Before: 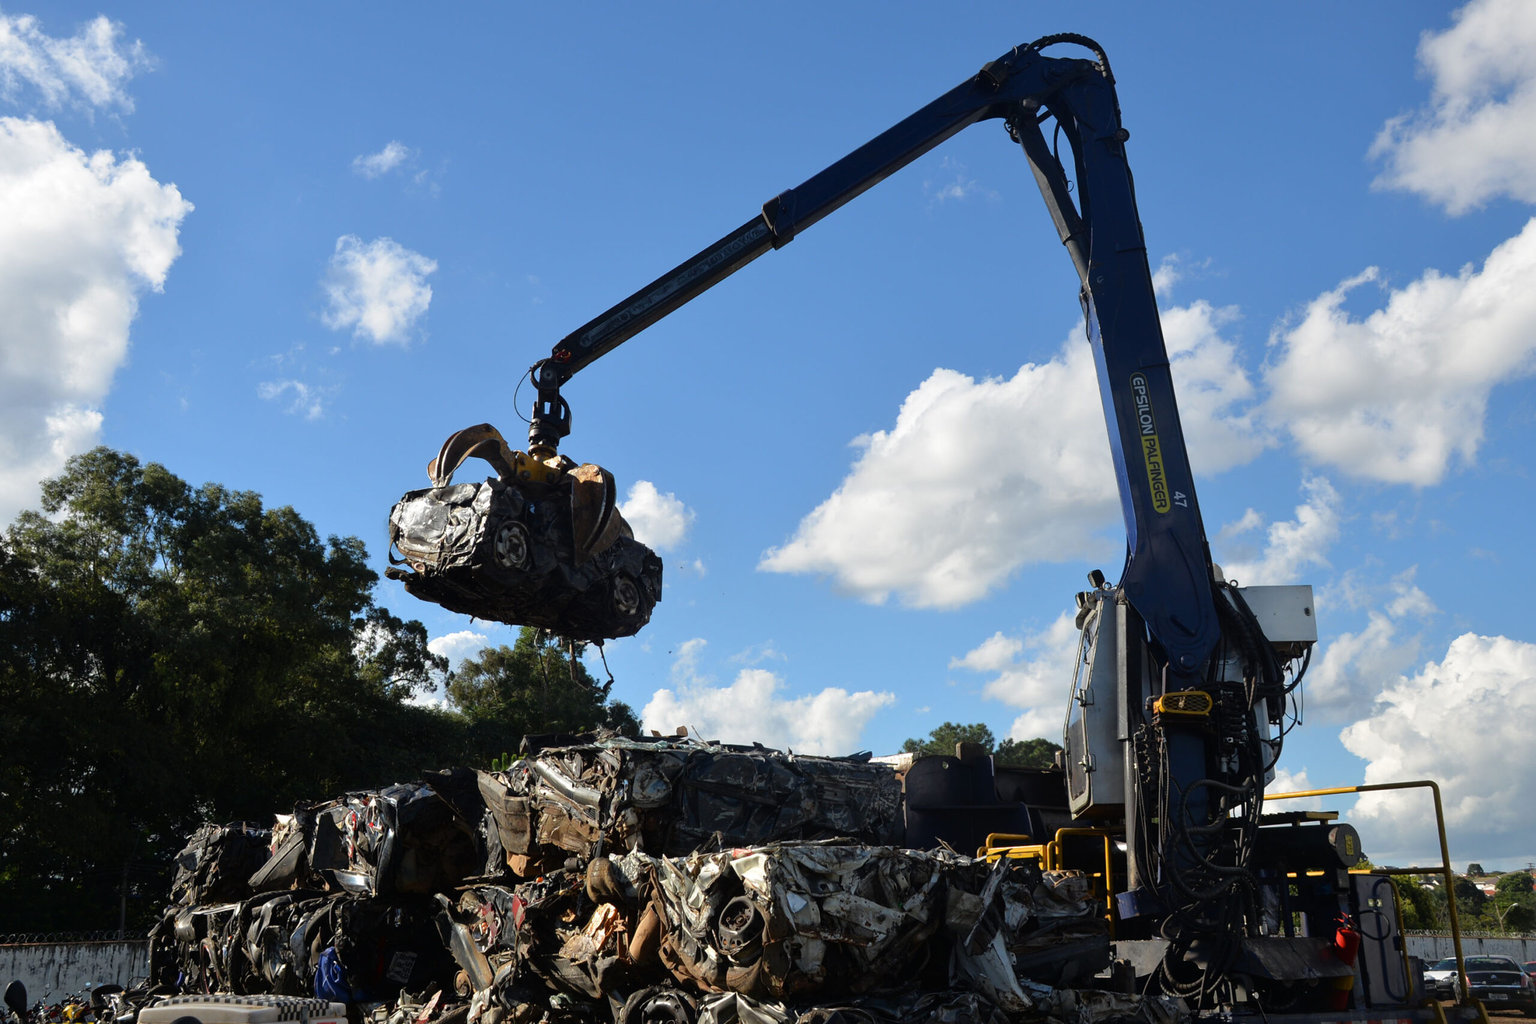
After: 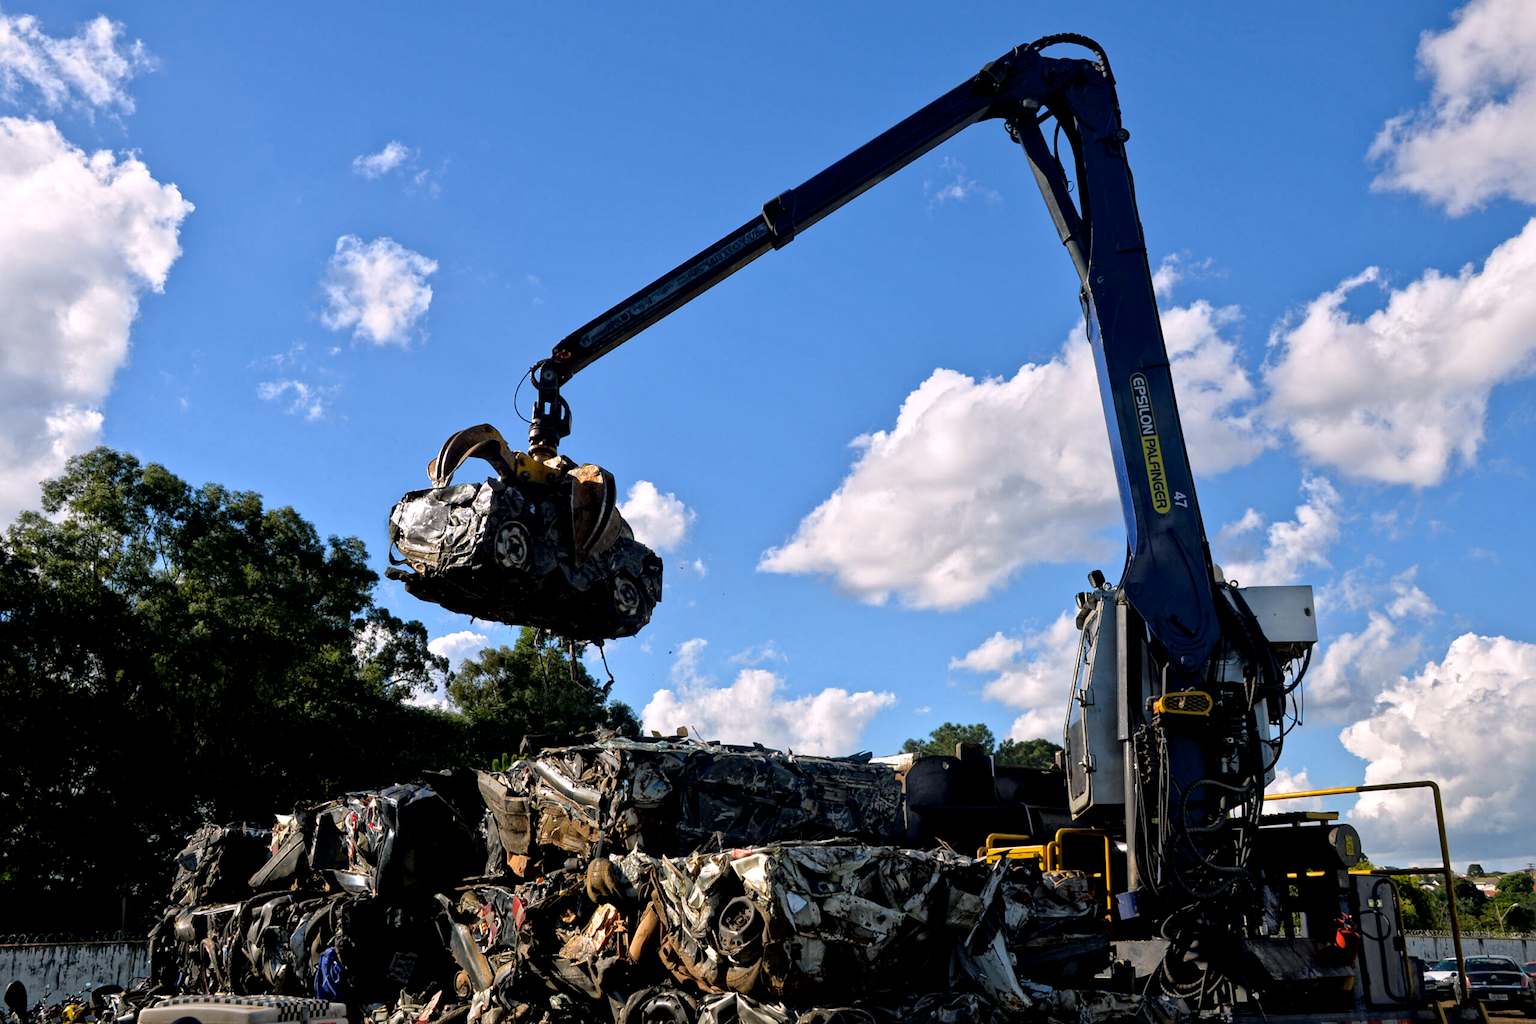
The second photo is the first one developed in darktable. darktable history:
color balance rgb: shadows lift › chroma 2%, shadows lift › hue 217.2°, power › chroma 0.25%, power › hue 60°, highlights gain › chroma 1.5%, highlights gain › hue 309.6°, global offset › luminance -0.5%, perceptual saturation grading › global saturation 15%, global vibrance 20%
local contrast: mode bilateral grid, contrast 20, coarseness 19, detail 163%, midtone range 0.2
